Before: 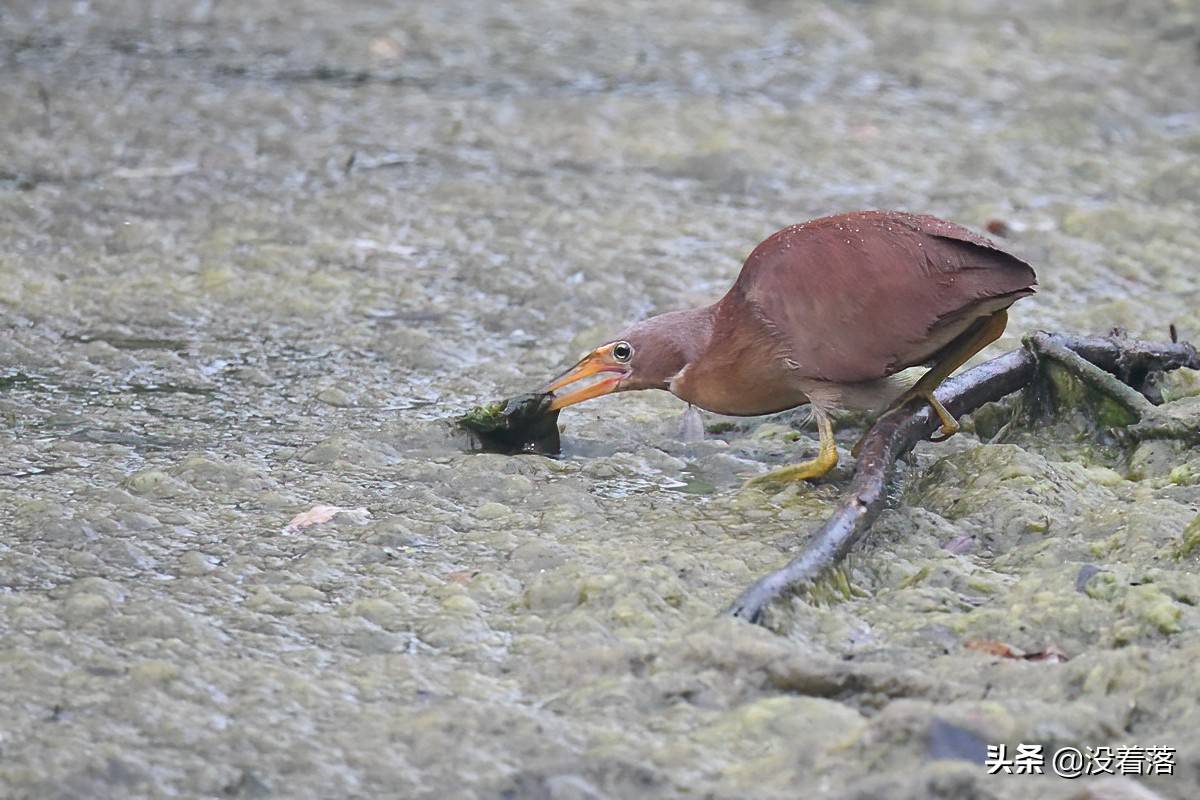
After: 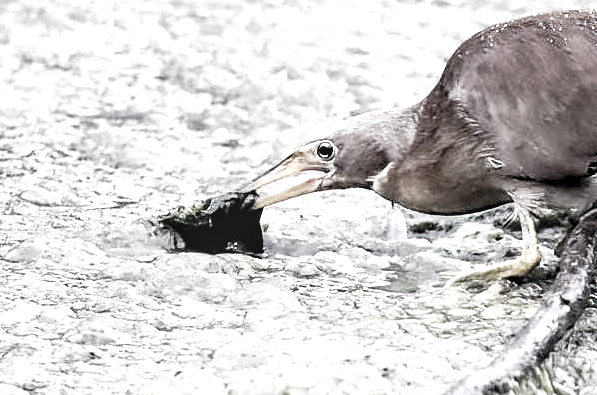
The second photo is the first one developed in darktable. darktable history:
local contrast: detail 130%
filmic rgb: black relative exposure -7.65 EV, white relative exposure 4.56 EV, hardness 3.61, preserve chrominance no, color science v5 (2021)
tone equalizer: -8 EV -0.758 EV, -7 EV -0.704 EV, -6 EV -0.571 EV, -5 EV -0.374 EV, -3 EV 0.395 EV, -2 EV 0.6 EV, -1 EV 0.688 EV, +0 EV 0.768 EV, edges refinement/feathering 500, mask exposure compensation -1.57 EV, preserve details no
crop: left 24.831%, top 25.237%, right 25.356%, bottom 25.272%
tone curve: curves: ch0 [(0, 0) (0.003, 0.047) (0.011, 0.047) (0.025, 0.047) (0.044, 0.049) (0.069, 0.051) (0.1, 0.062) (0.136, 0.086) (0.177, 0.125) (0.224, 0.178) (0.277, 0.246) (0.335, 0.324) (0.399, 0.407) (0.468, 0.48) (0.543, 0.57) (0.623, 0.675) (0.709, 0.772) (0.801, 0.876) (0.898, 0.963) (1, 1)], preserve colors none
color balance rgb: perceptual saturation grading › global saturation 34.917%, perceptual saturation grading › highlights -29.898%, perceptual saturation grading › shadows 35.729%, perceptual brilliance grading › global brilliance 11.729%, contrast 14.545%
levels: levels [0.062, 0.494, 0.925]
color correction: highlights b* -0.027, saturation 0.205
